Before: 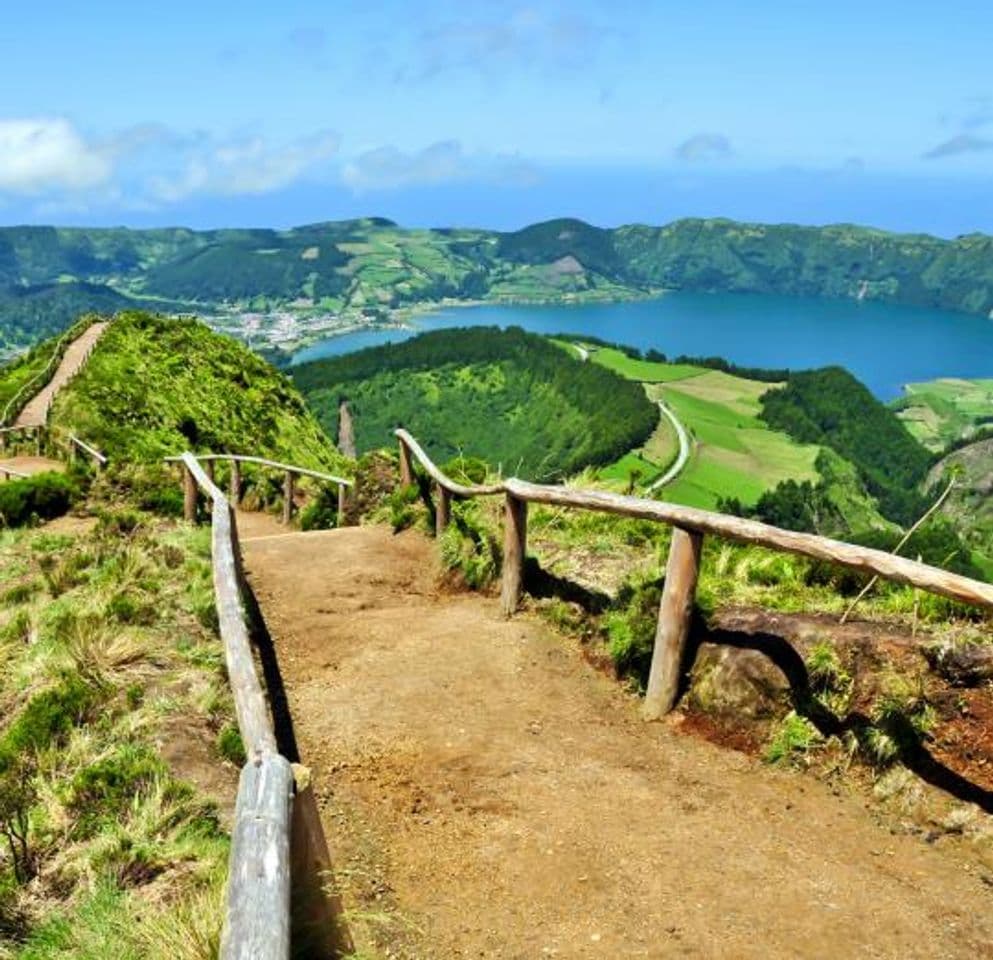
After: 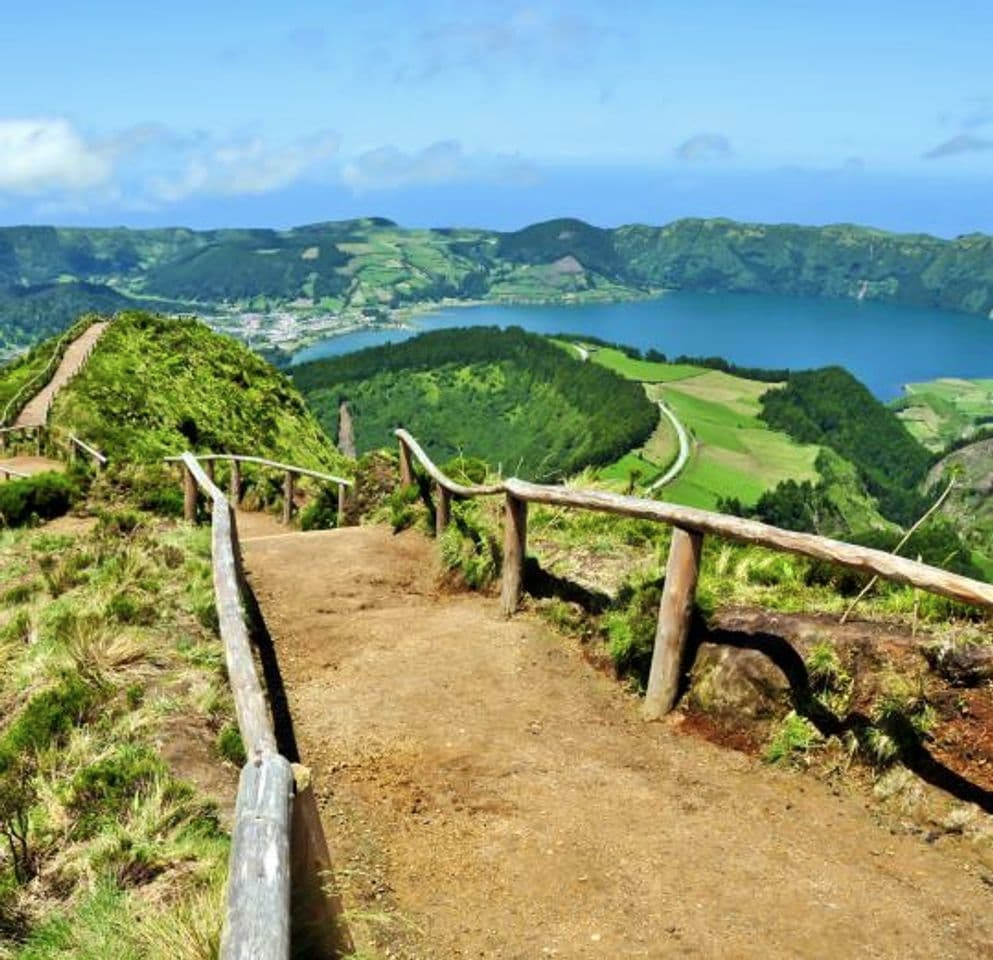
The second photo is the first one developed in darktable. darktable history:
contrast brightness saturation: contrast 0.011, saturation -0.065
